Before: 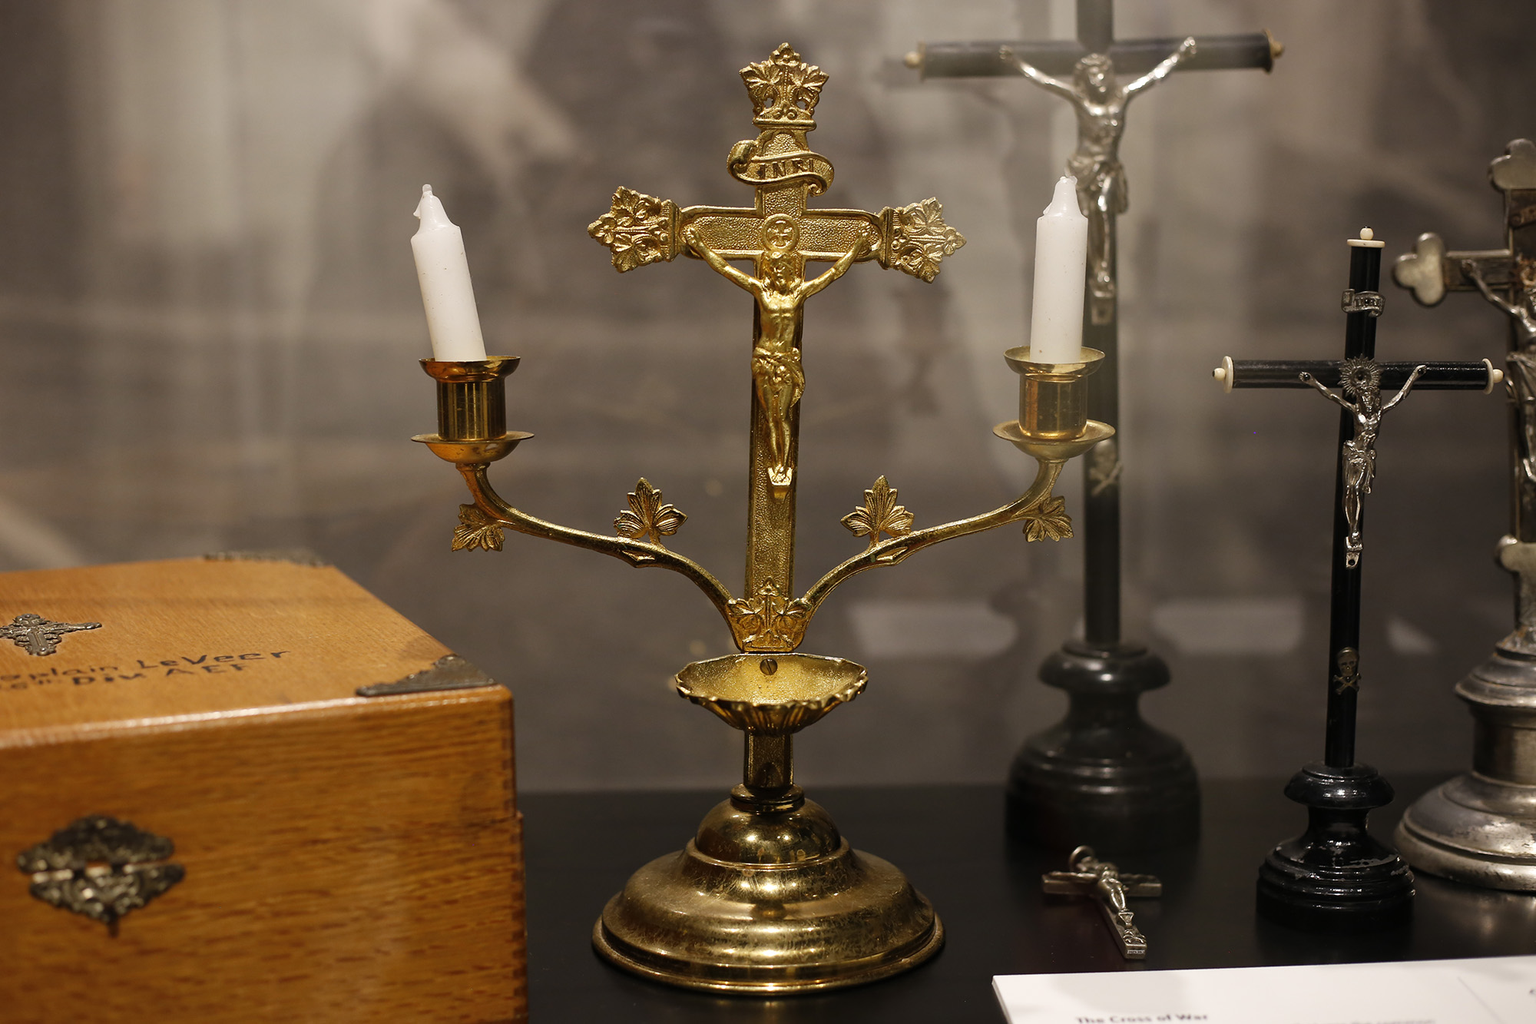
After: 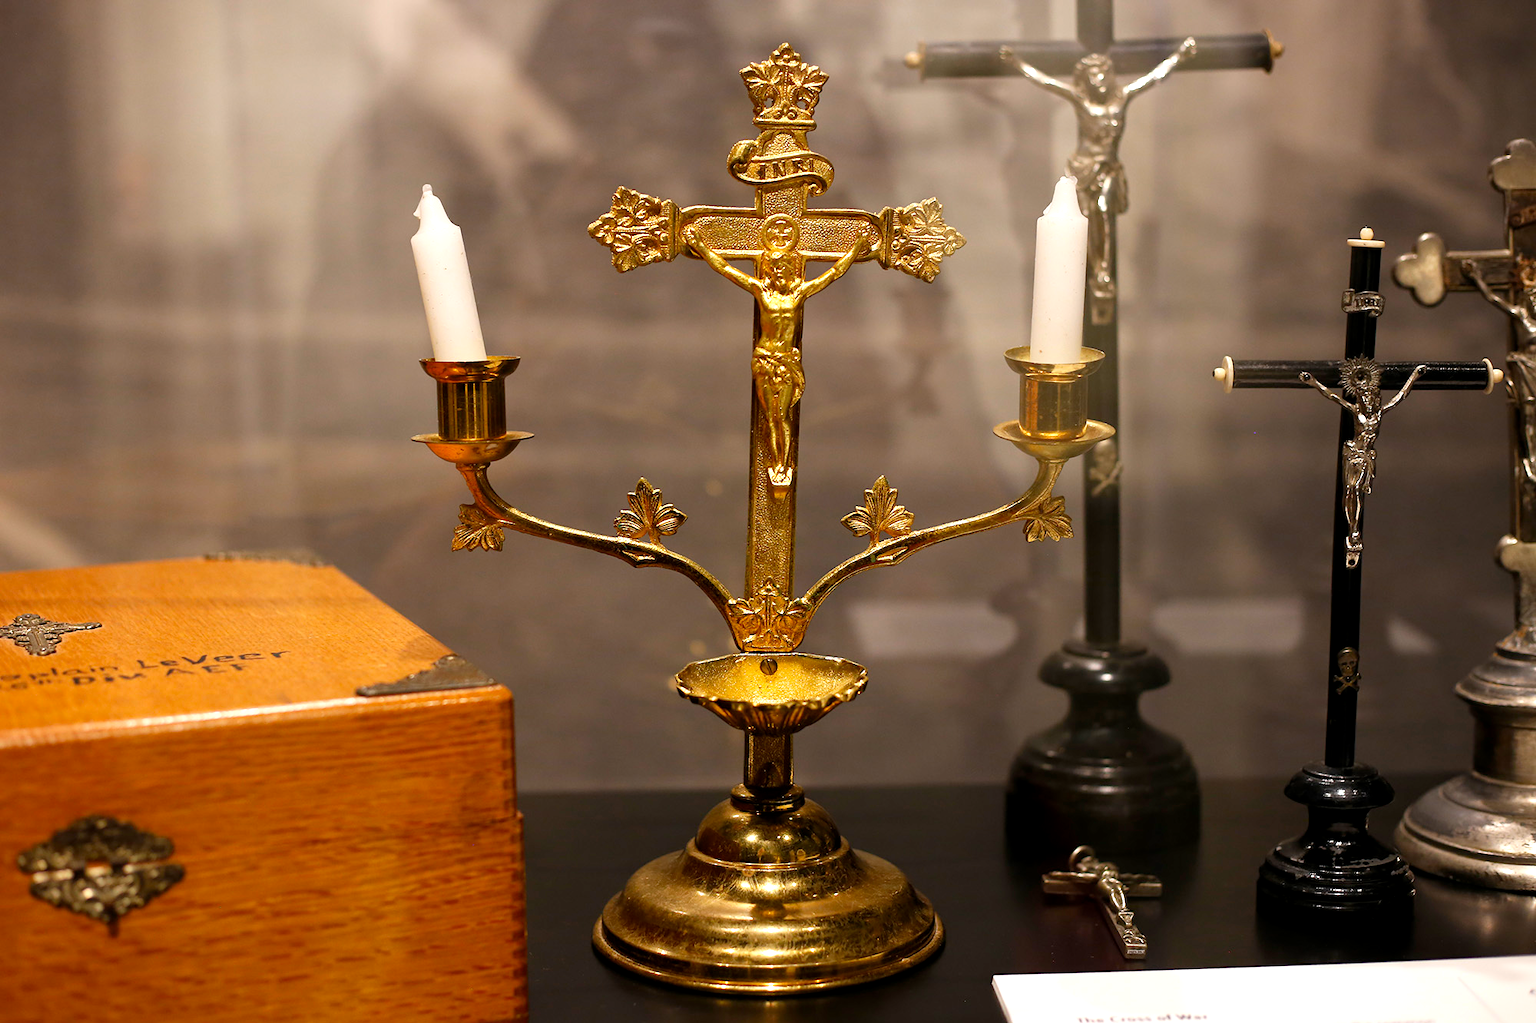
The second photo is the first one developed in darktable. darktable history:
color zones: curves: ch1 [(0.25, 0.61) (0.75, 0.248)]
exposure: black level correction 0.001, exposure 0.5 EV, compensate exposure bias true, compensate highlight preservation false
